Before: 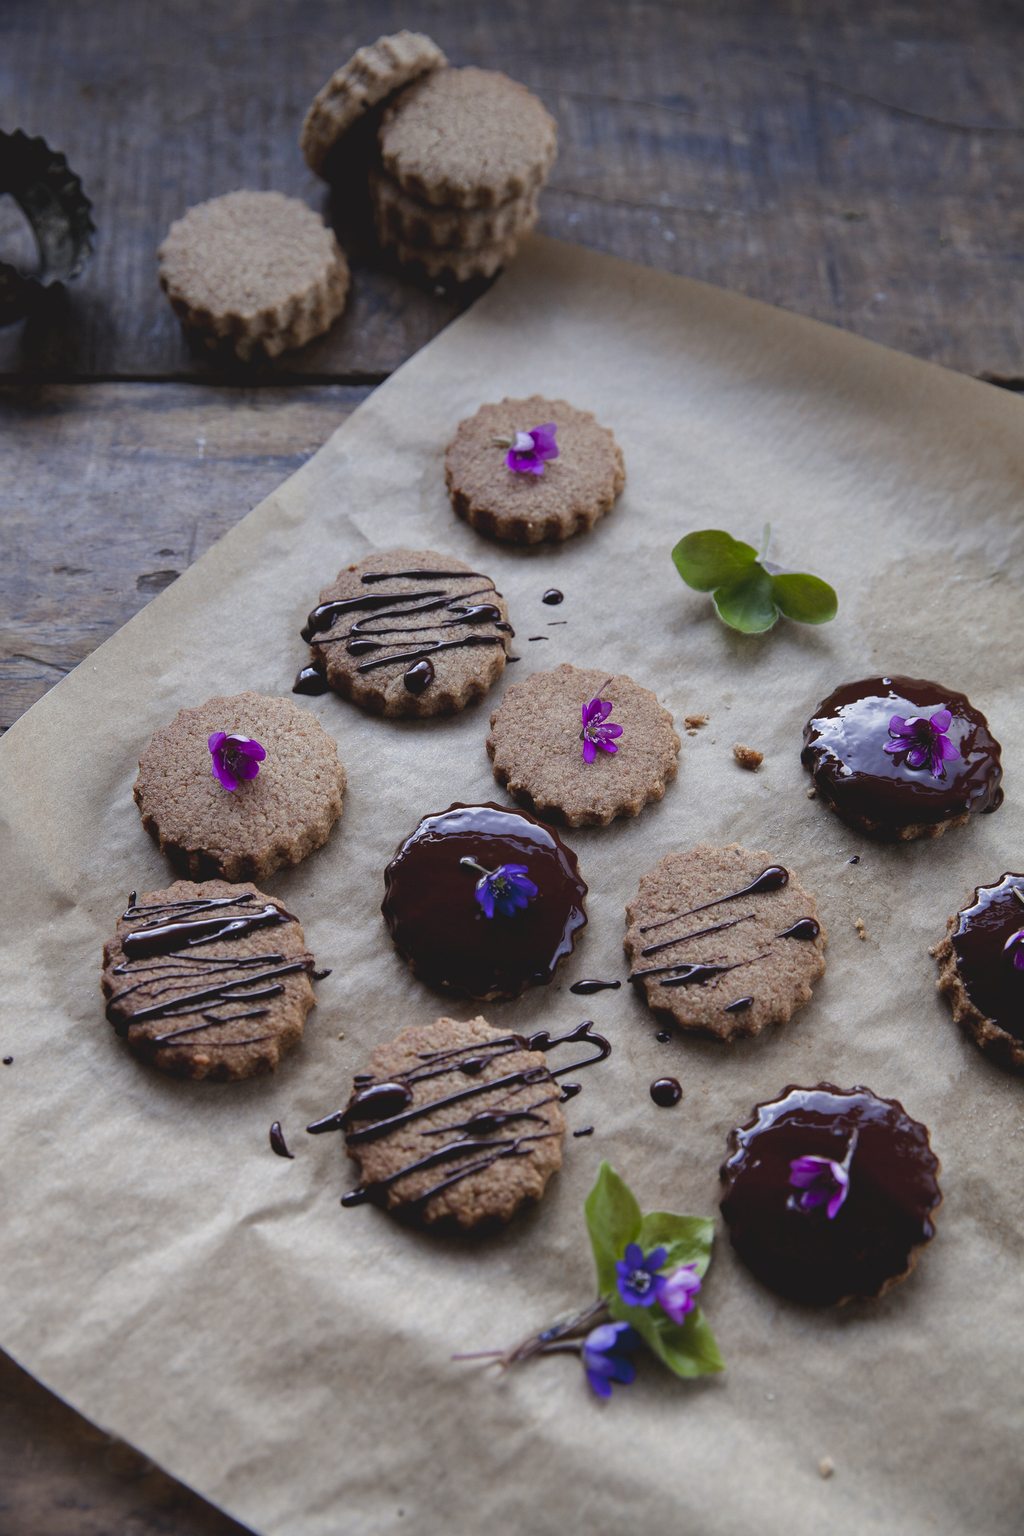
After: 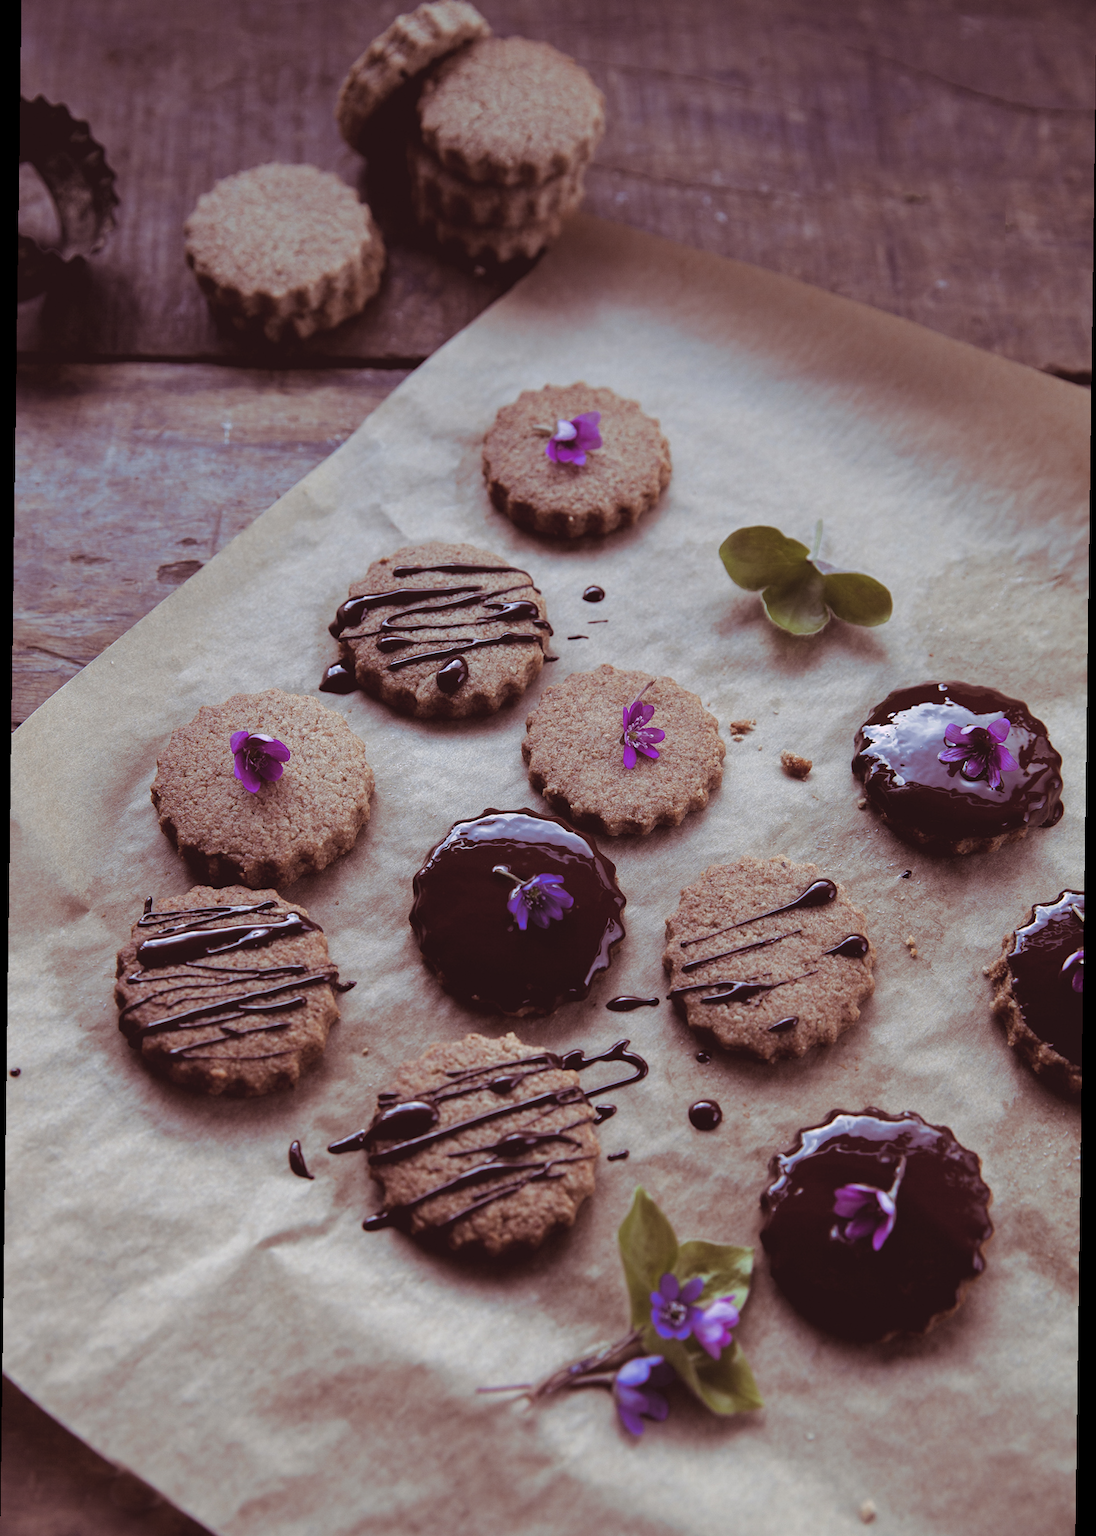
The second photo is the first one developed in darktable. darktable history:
split-toning: highlights › hue 298.8°, highlights › saturation 0.73, compress 41.76%
crop and rotate: top 2.479%, bottom 3.018%
rotate and perspective: rotation 0.8°, automatic cropping off
